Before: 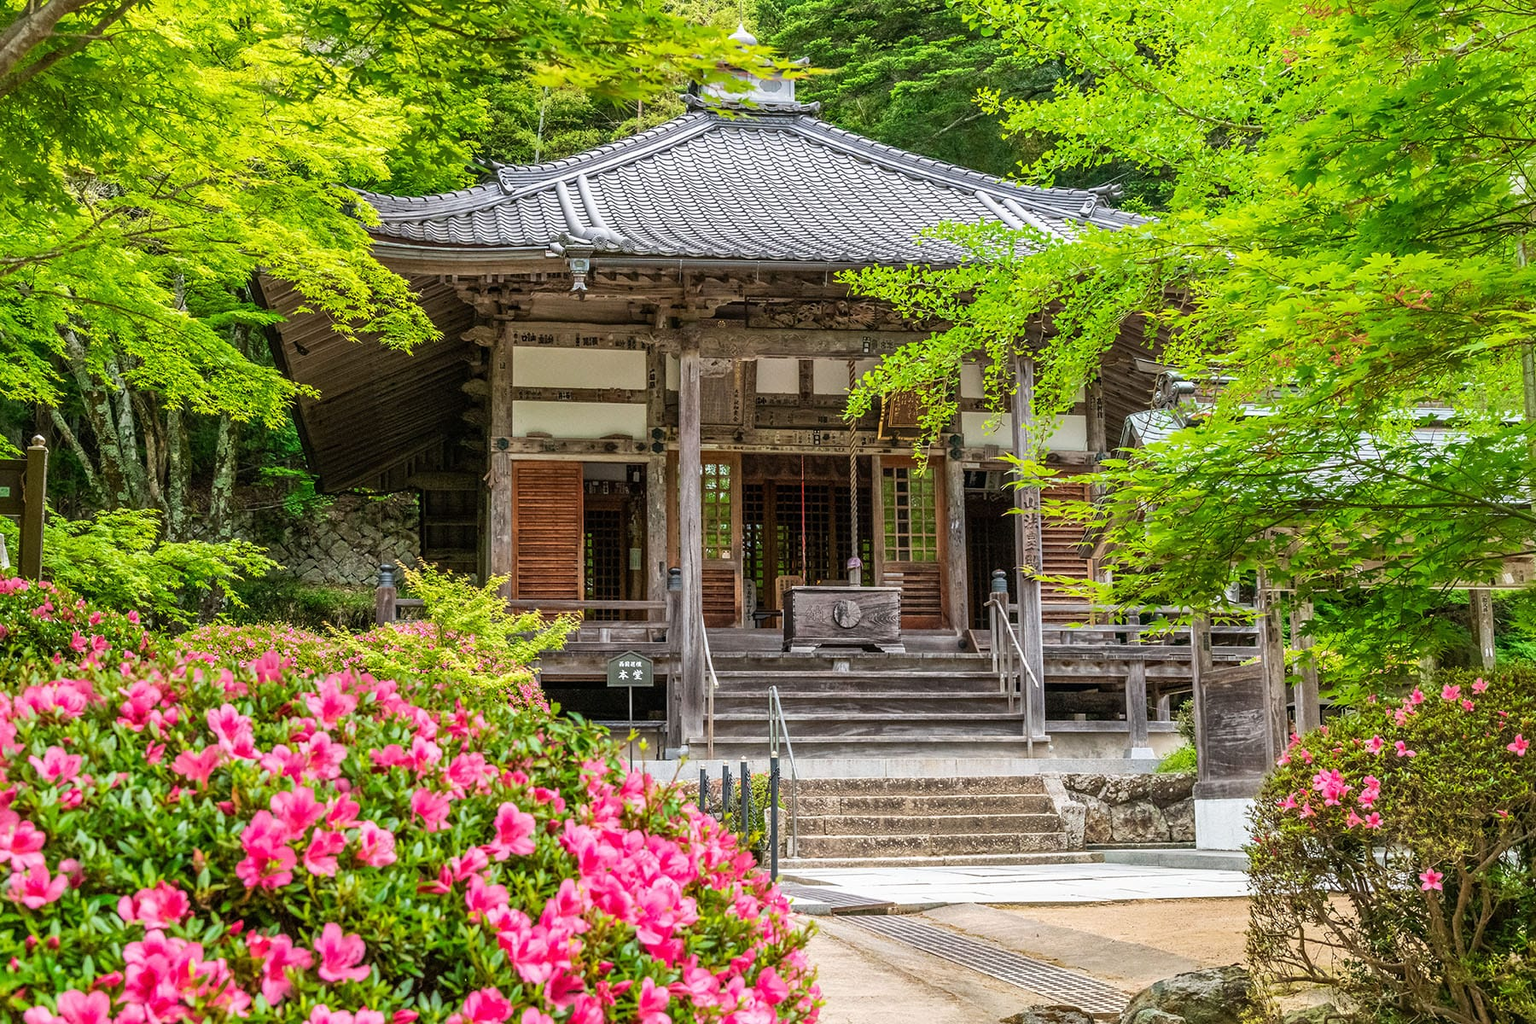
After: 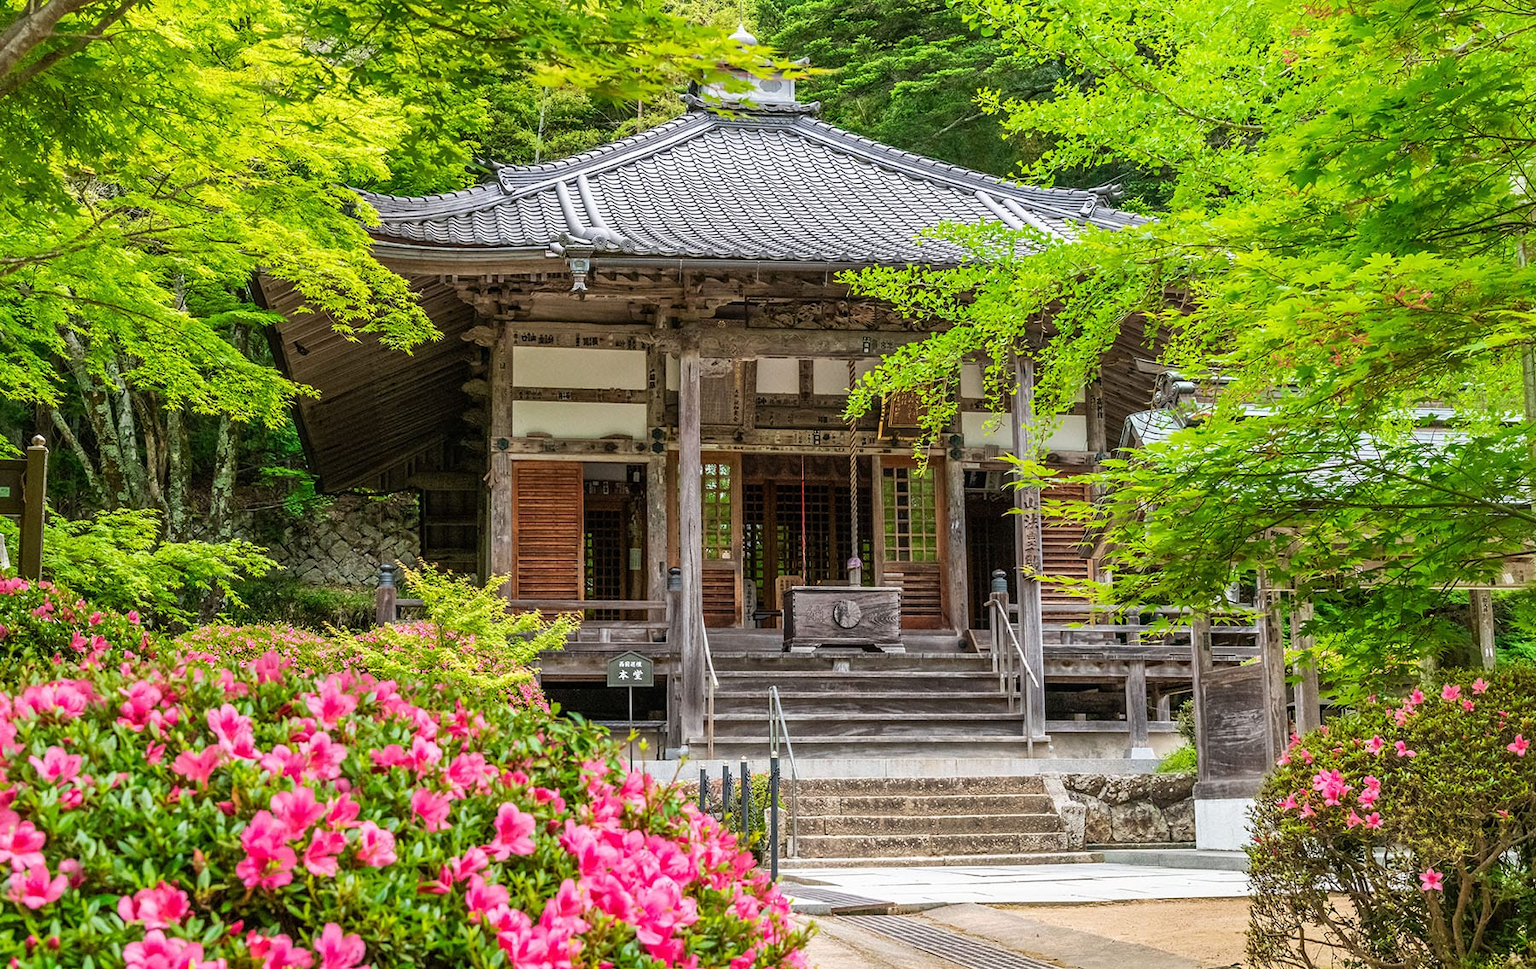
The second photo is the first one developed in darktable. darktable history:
crop and rotate: top 0.003%, bottom 5.291%
